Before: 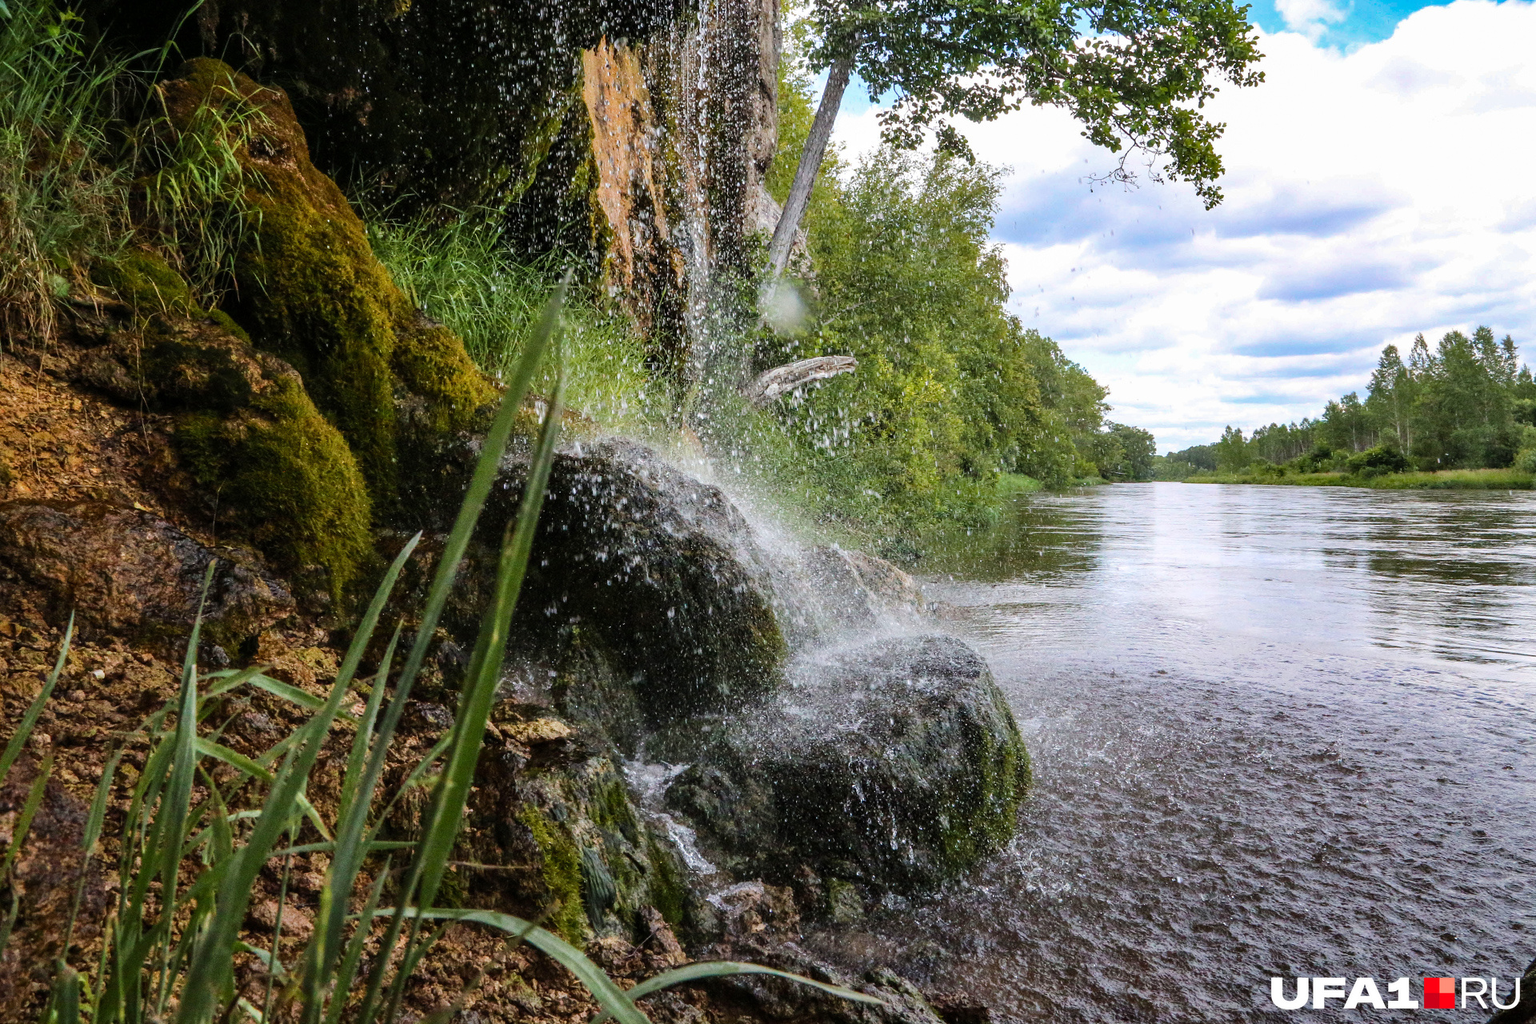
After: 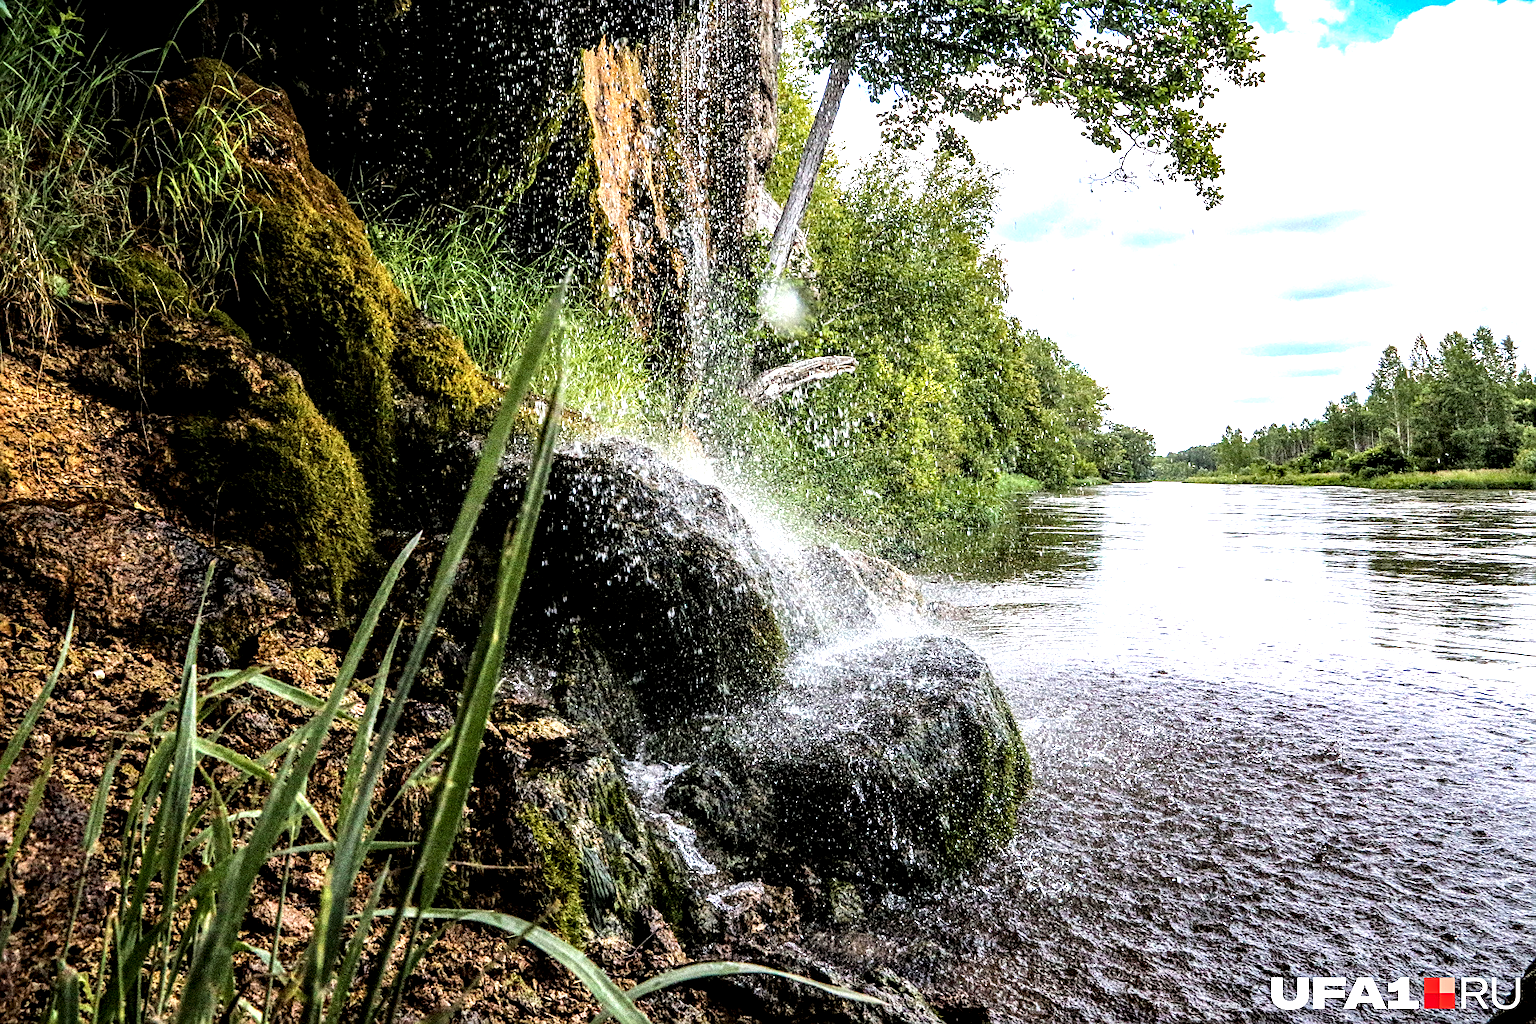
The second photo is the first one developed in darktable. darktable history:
sharpen: on, module defaults
exposure: black level correction 0.002, exposure -0.198 EV, compensate exposure bias true, compensate highlight preservation false
local contrast: highlights 60%, shadows 63%, detail 160%
tone equalizer: -8 EV -1.07 EV, -7 EV -0.987 EV, -6 EV -0.844 EV, -5 EV -0.571 EV, -3 EV 0.607 EV, -2 EV 0.864 EV, -1 EV 1 EV, +0 EV 1.07 EV
